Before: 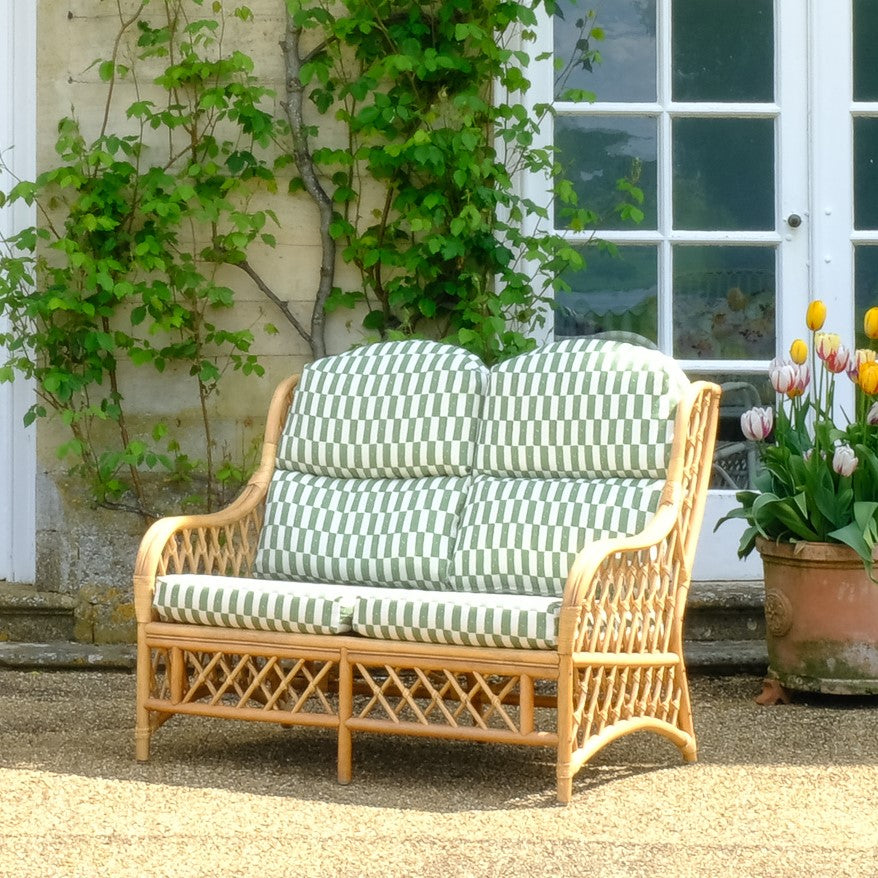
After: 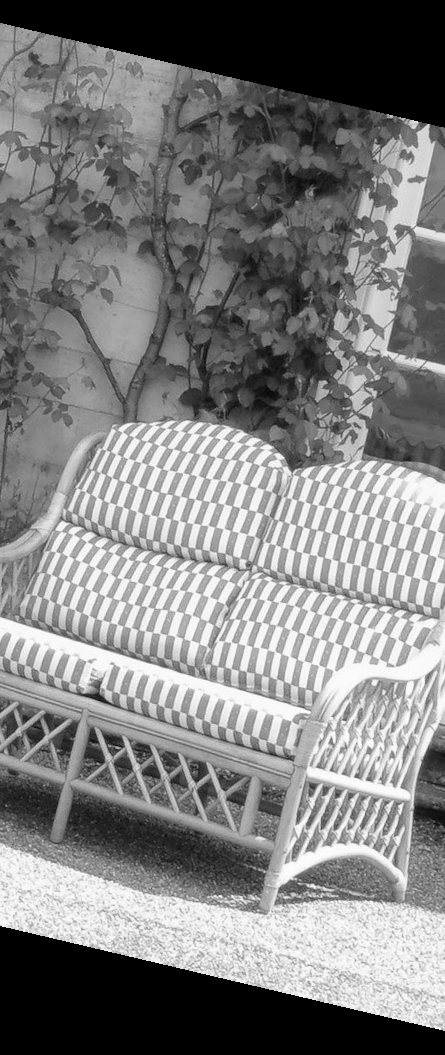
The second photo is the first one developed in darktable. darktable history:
crop: left 28.583%, right 29.231%
monochrome: a 32, b 64, size 2.3
rotate and perspective: rotation 13.27°, automatic cropping off
